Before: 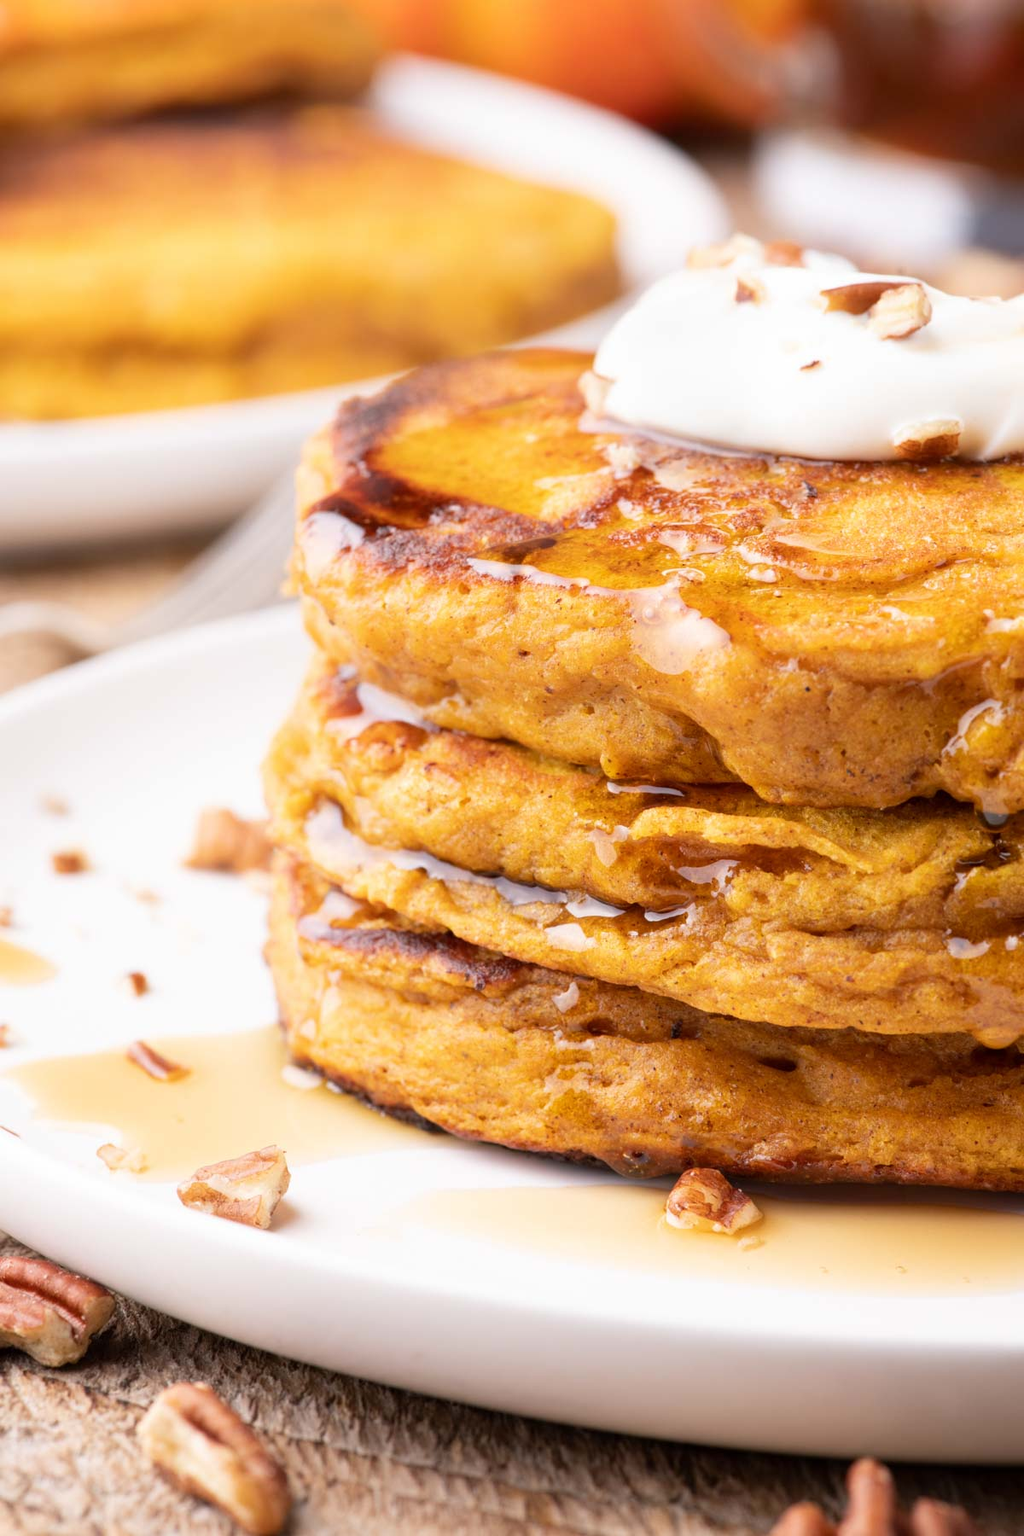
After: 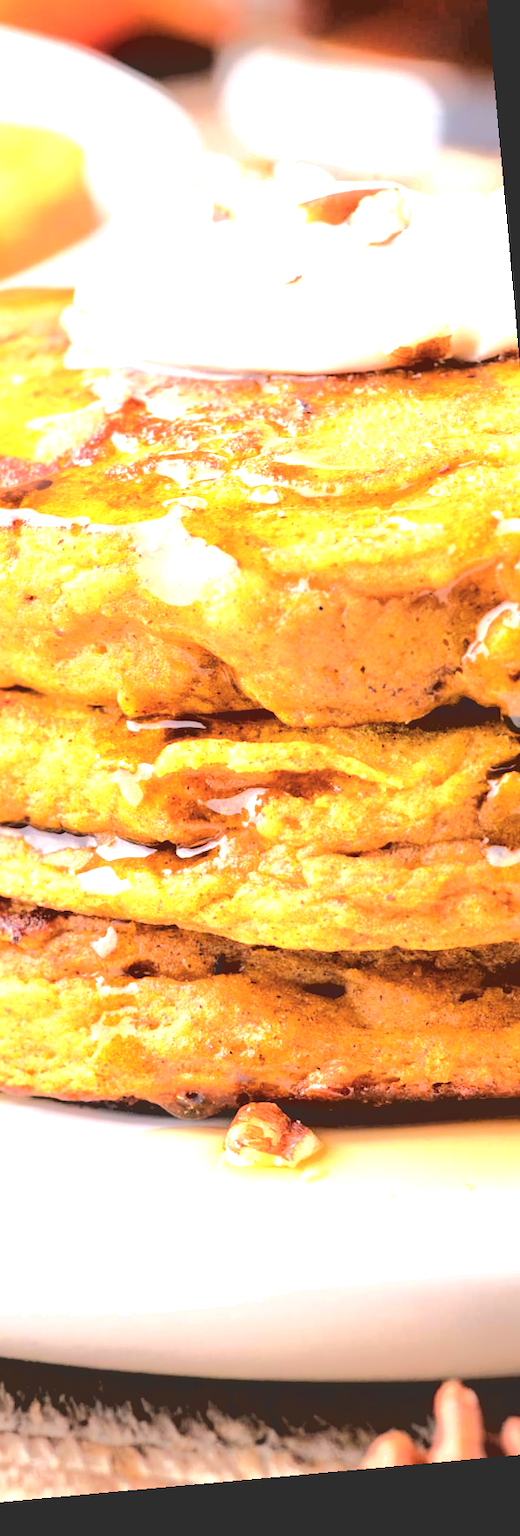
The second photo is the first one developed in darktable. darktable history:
rotate and perspective: rotation -5.2°, automatic cropping off
exposure: black level correction -0.005, exposure 1 EV, compensate highlight preservation false
crop: left 47.628%, top 6.643%, right 7.874%
base curve: curves: ch0 [(0.065, 0.026) (0.236, 0.358) (0.53, 0.546) (0.777, 0.841) (0.924, 0.992)], preserve colors average RGB
